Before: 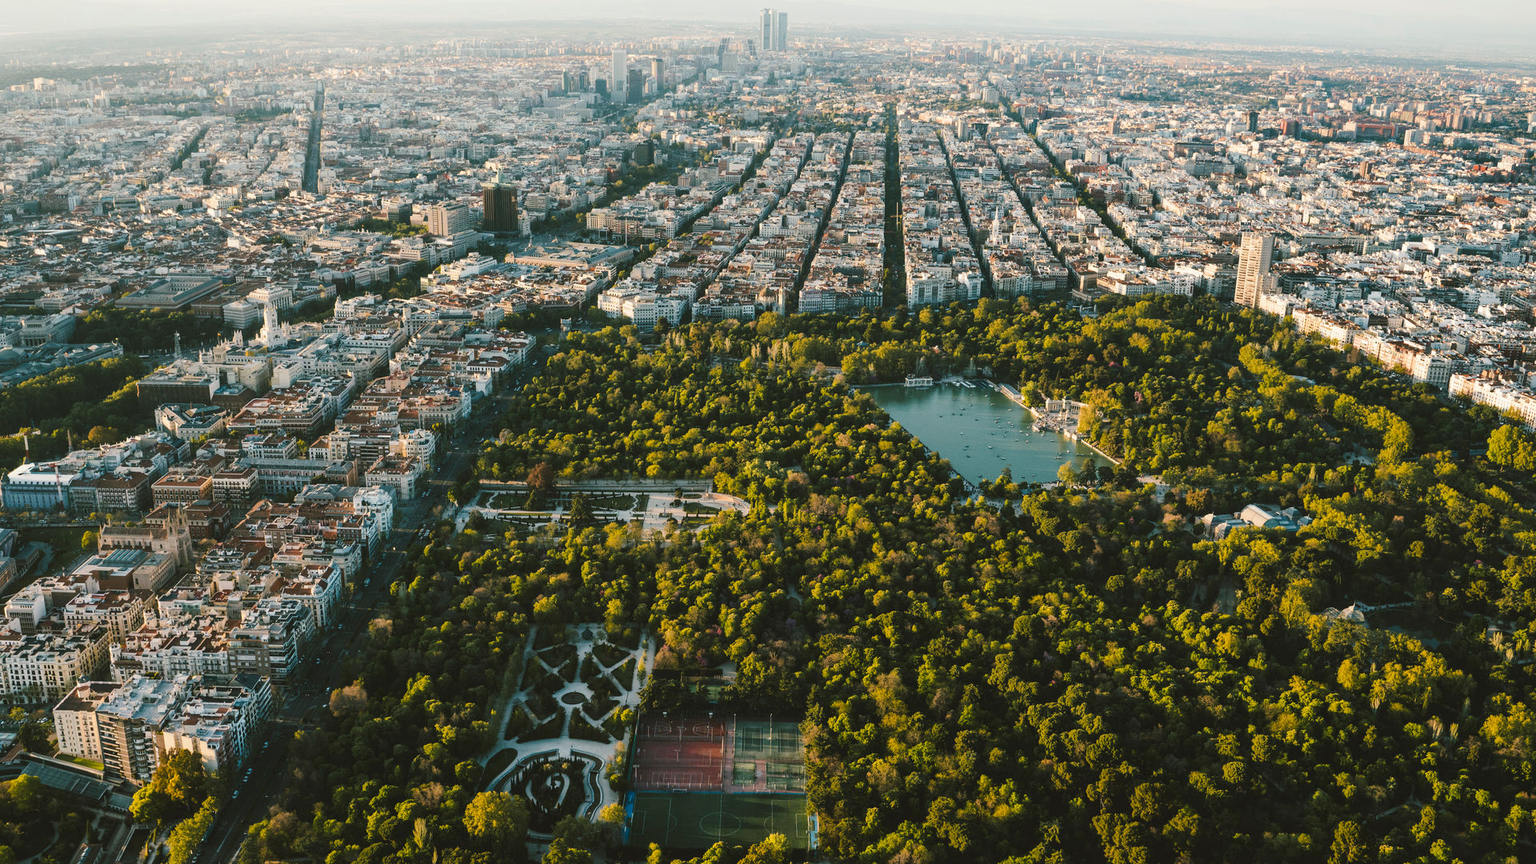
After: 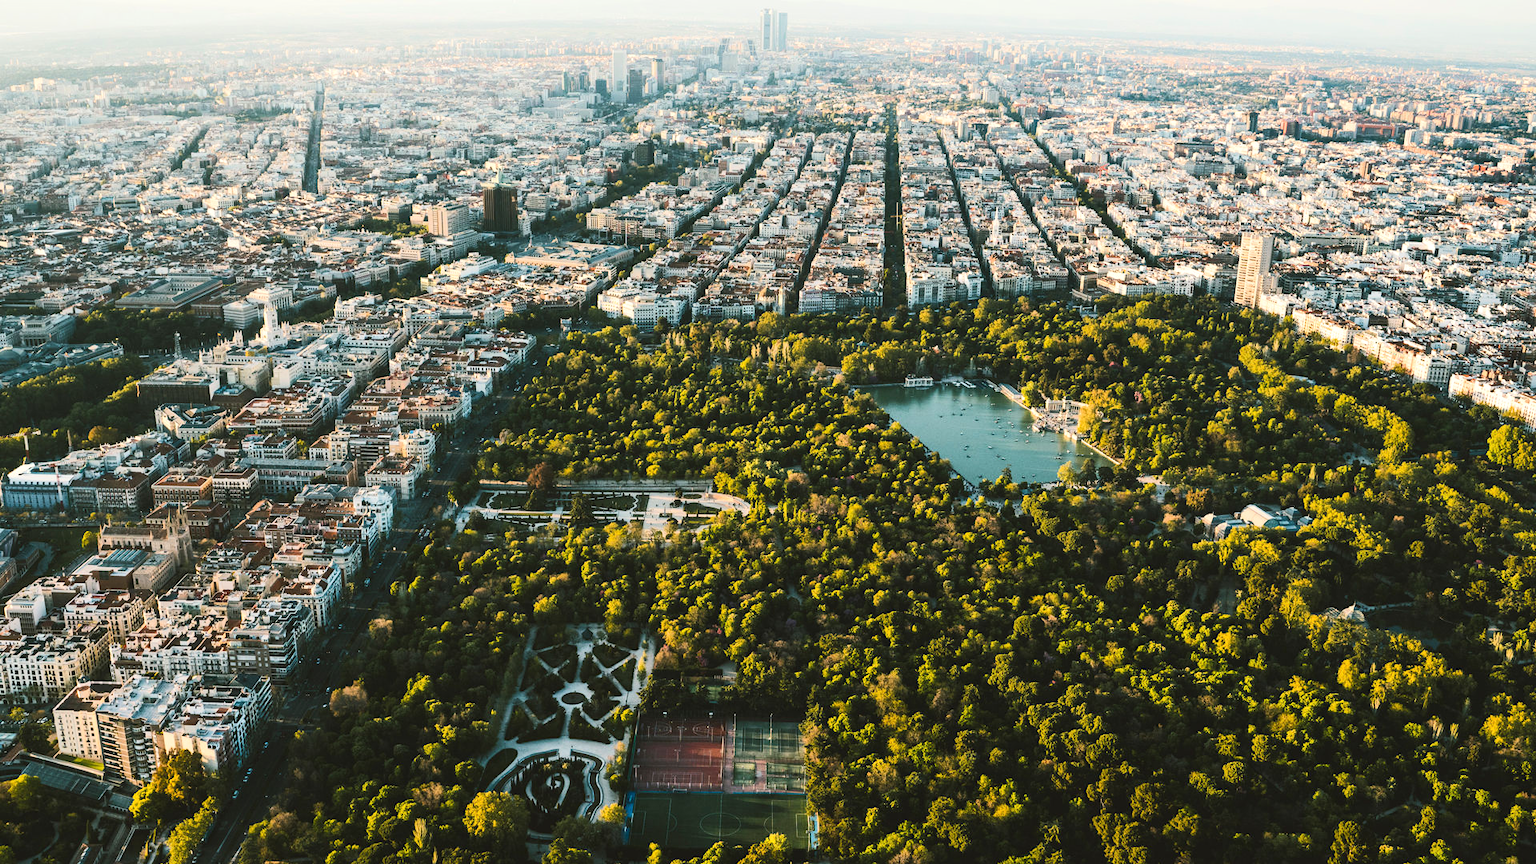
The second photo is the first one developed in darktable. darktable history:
tone equalizer: -8 EV 0.012 EV, -7 EV -0.042 EV, -6 EV 0.02 EV, -5 EV 0.041 EV, -4 EV 0.254 EV, -3 EV 0.62 EV, -2 EV 0.574 EV, -1 EV 0.185 EV, +0 EV 0.021 EV, edges refinement/feathering 500, mask exposure compensation -1.57 EV, preserve details no
